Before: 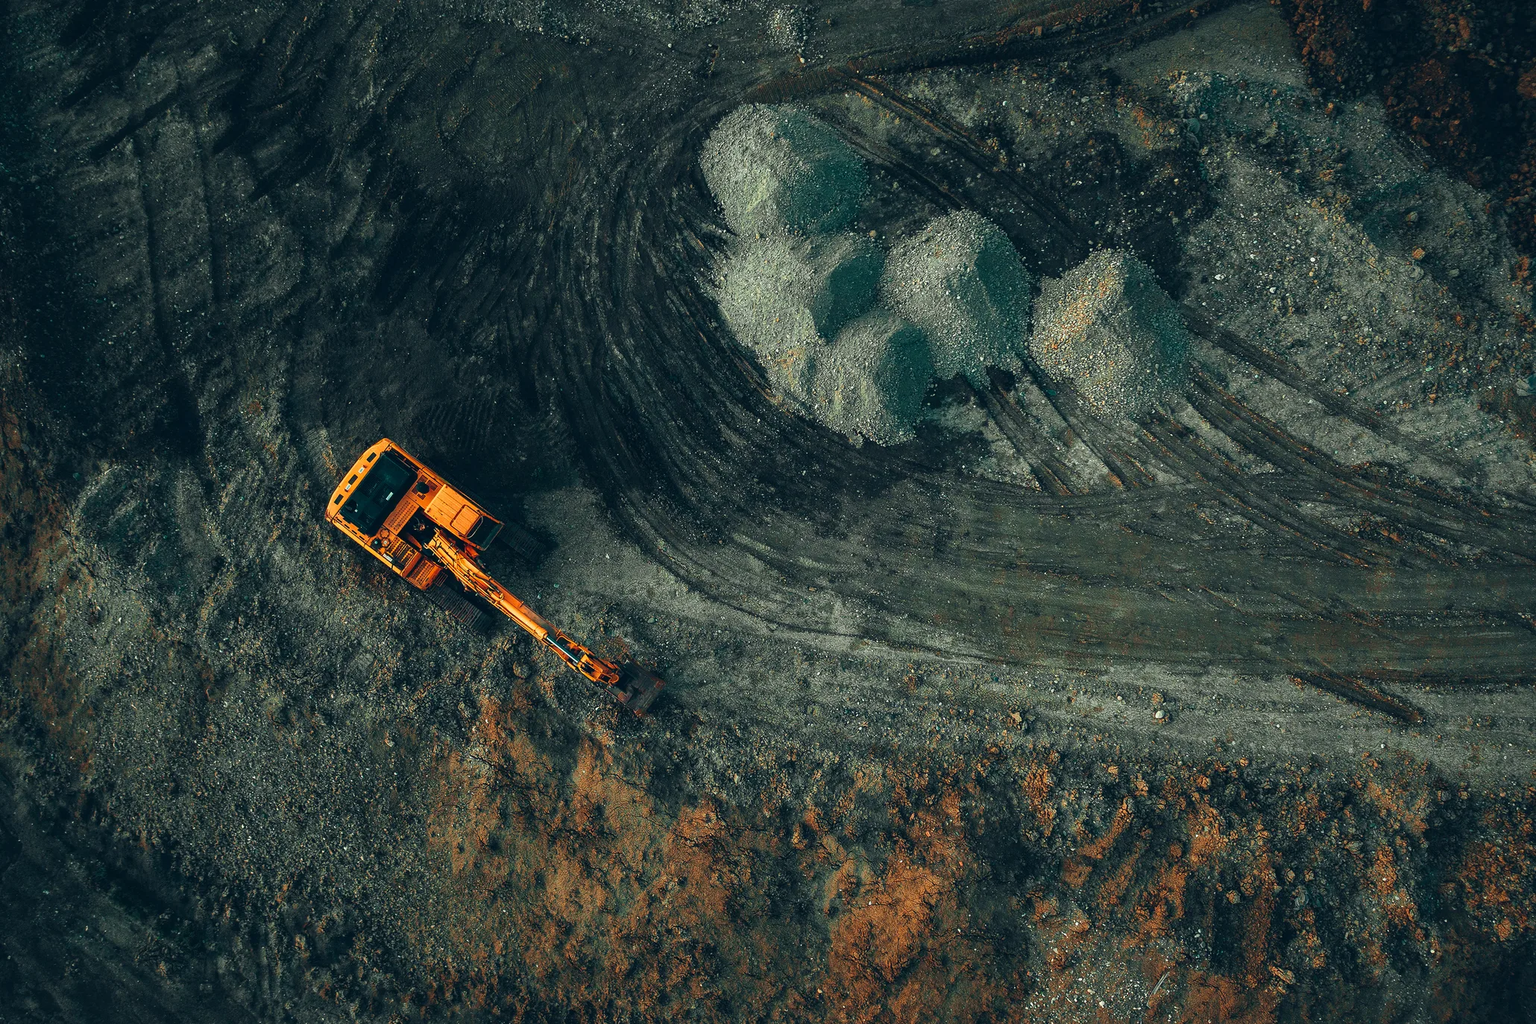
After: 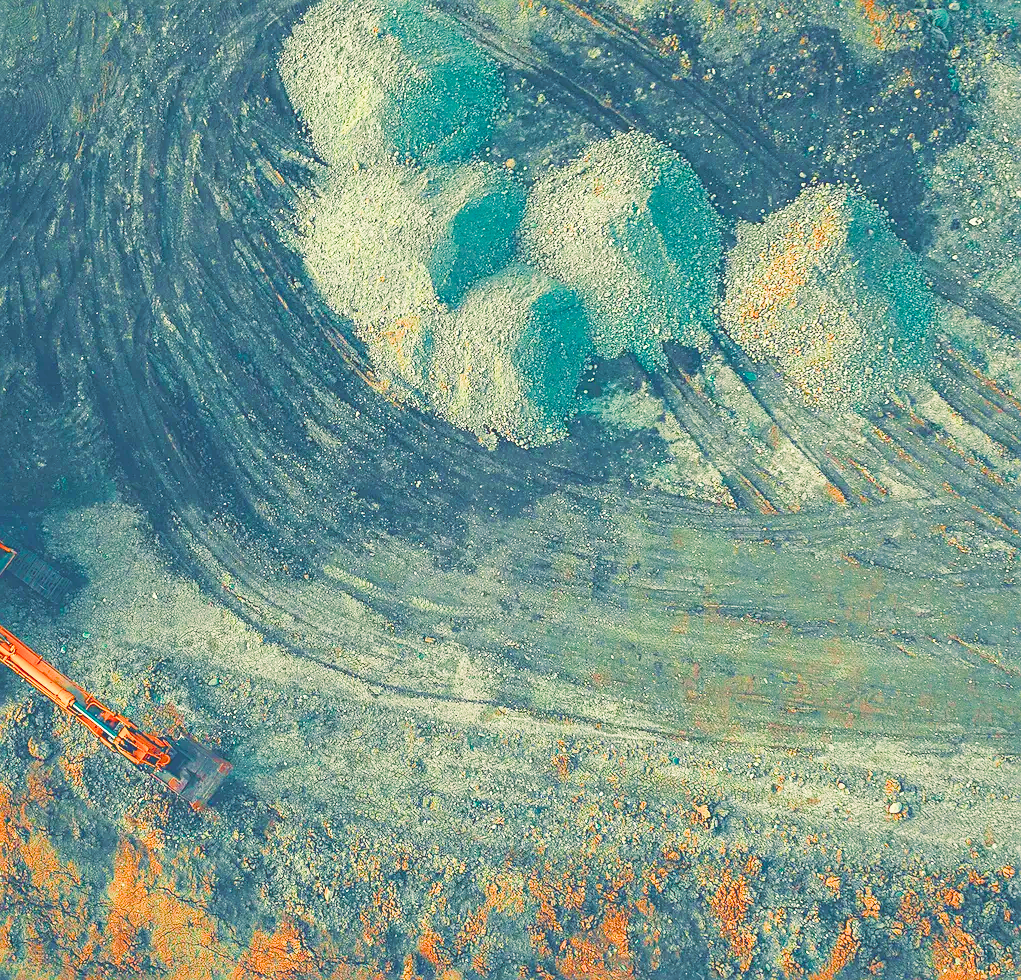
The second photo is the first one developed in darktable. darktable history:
color balance rgb: shadows lift › chroma 2%, shadows lift › hue 247.2°, power › chroma 0.3%, power › hue 25.2°, highlights gain › chroma 3%, highlights gain › hue 60°, global offset › luminance 0.75%, perceptual saturation grading › global saturation 20%, perceptual saturation grading › highlights -20%, perceptual saturation grading › shadows 30%, global vibrance 20%
exposure: exposure 0.507 EV, compensate highlight preservation false
filmic rgb: middle gray luminance 3.44%, black relative exposure -5.92 EV, white relative exposure 6.33 EV, threshold 6 EV, dynamic range scaling 22.4%, target black luminance 0%, hardness 2.33, latitude 45.85%, contrast 0.78, highlights saturation mix 100%, shadows ↔ highlights balance 0.033%, add noise in highlights 0, preserve chrominance max RGB, color science v3 (2019), use custom middle-gray values true, iterations of high-quality reconstruction 0, contrast in highlights soft, enable highlight reconstruction true
sharpen: on, module defaults
crop: left 32.075%, top 10.976%, right 18.355%, bottom 17.596%
